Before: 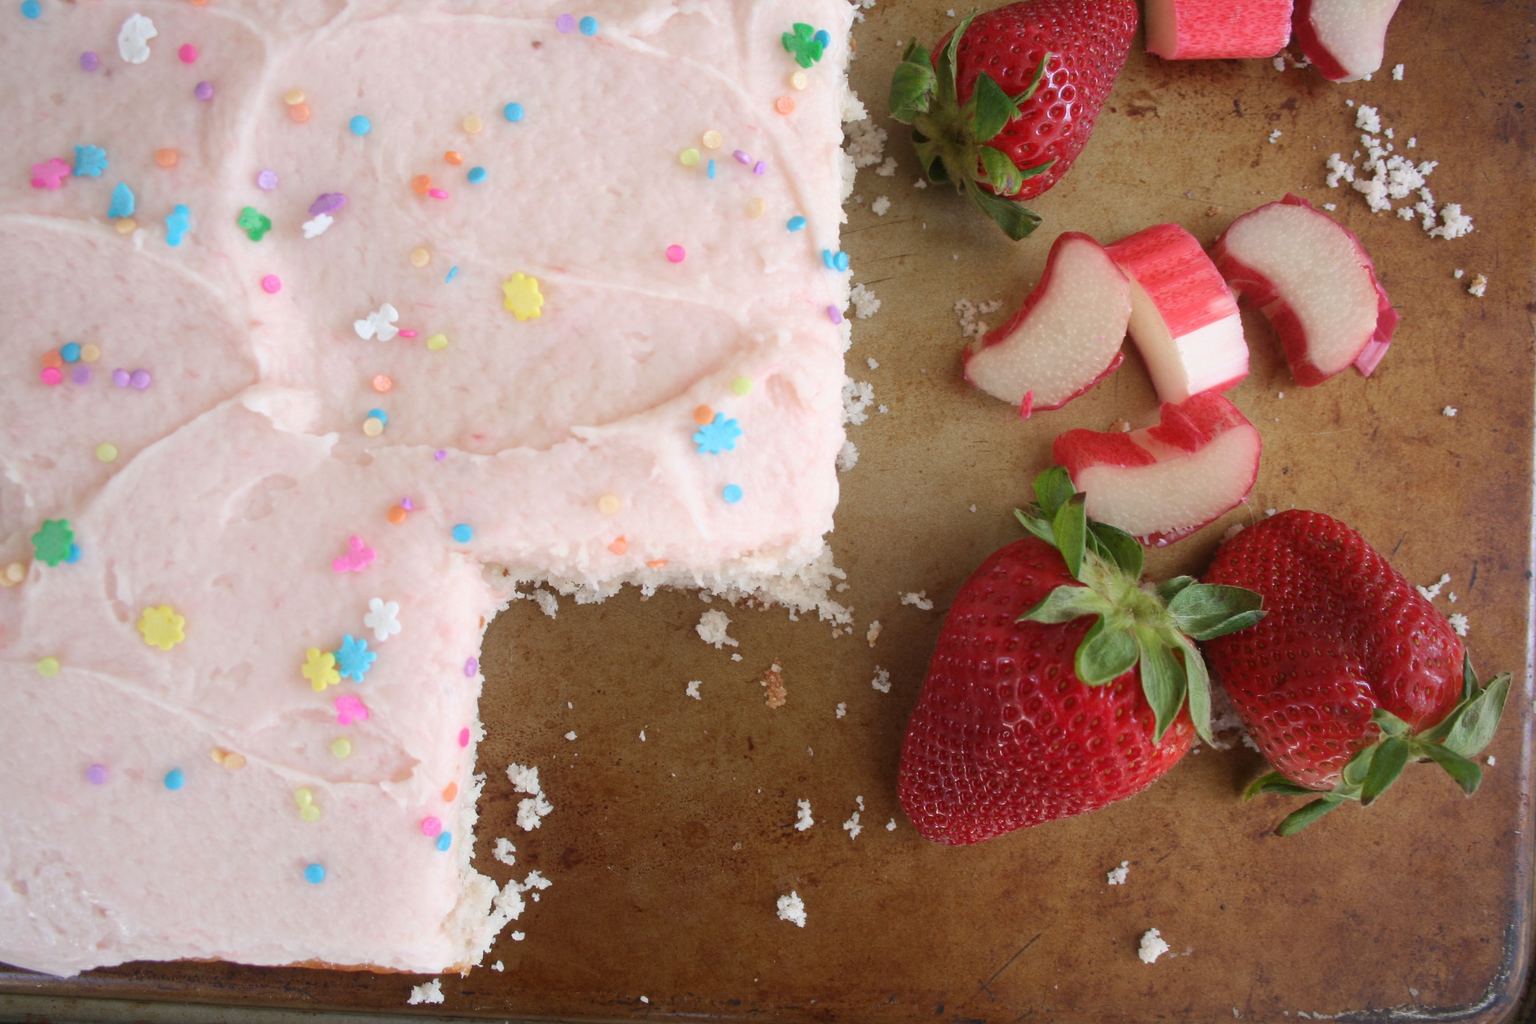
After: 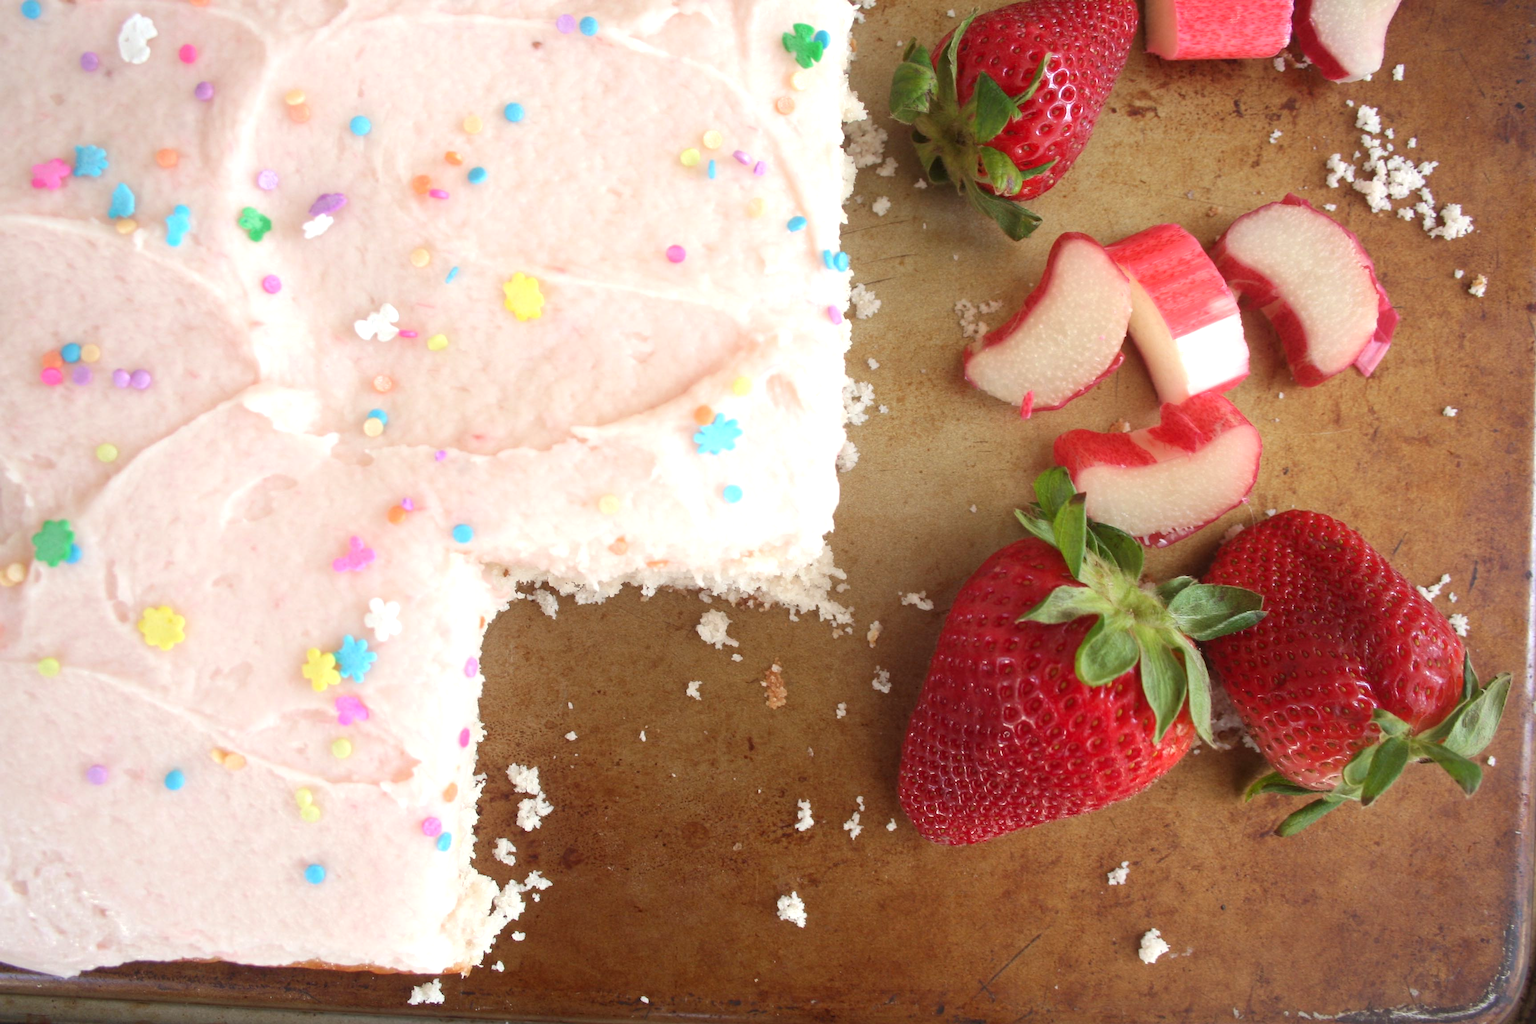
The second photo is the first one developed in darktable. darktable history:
color correction: highlights a* -0.95, highlights b* 4.5, shadows a* 3.55
exposure: black level correction 0, exposure 0.5 EV, compensate highlight preservation false
